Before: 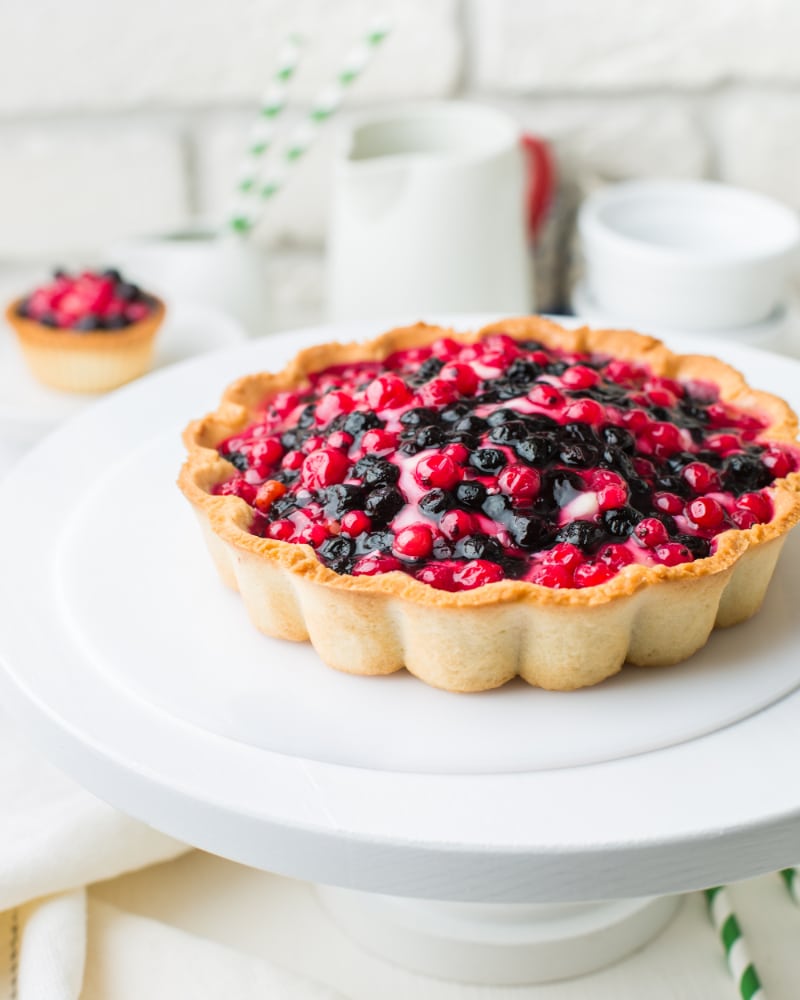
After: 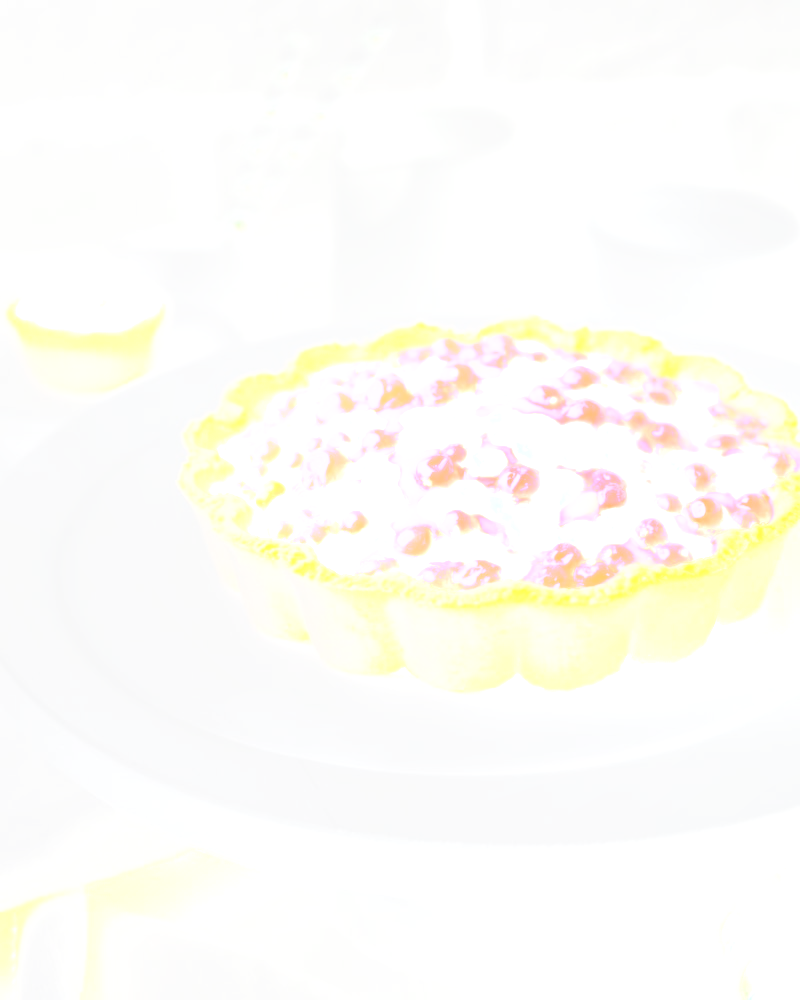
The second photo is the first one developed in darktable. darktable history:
bloom: size 25%, threshold 5%, strength 90%
tone equalizer: -8 EV -0.417 EV, -7 EV -0.389 EV, -6 EV -0.333 EV, -5 EV -0.222 EV, -3 EV 0.222 EV, -2 EV 0.333 EV, -1 EV 0.389 EV, +0 EV 0.417 EV, edges refinement/feathering 500, mask exposure compensation -1.57 EV, preserve details no
local contrast: on, module defaults
base curve: curves: ch0 [(0, 0) (0.028, 0.03) (0.121, 0.232) (0.46, 0.748) (0.859, 0.968) (1, 1)], preserve colors none
